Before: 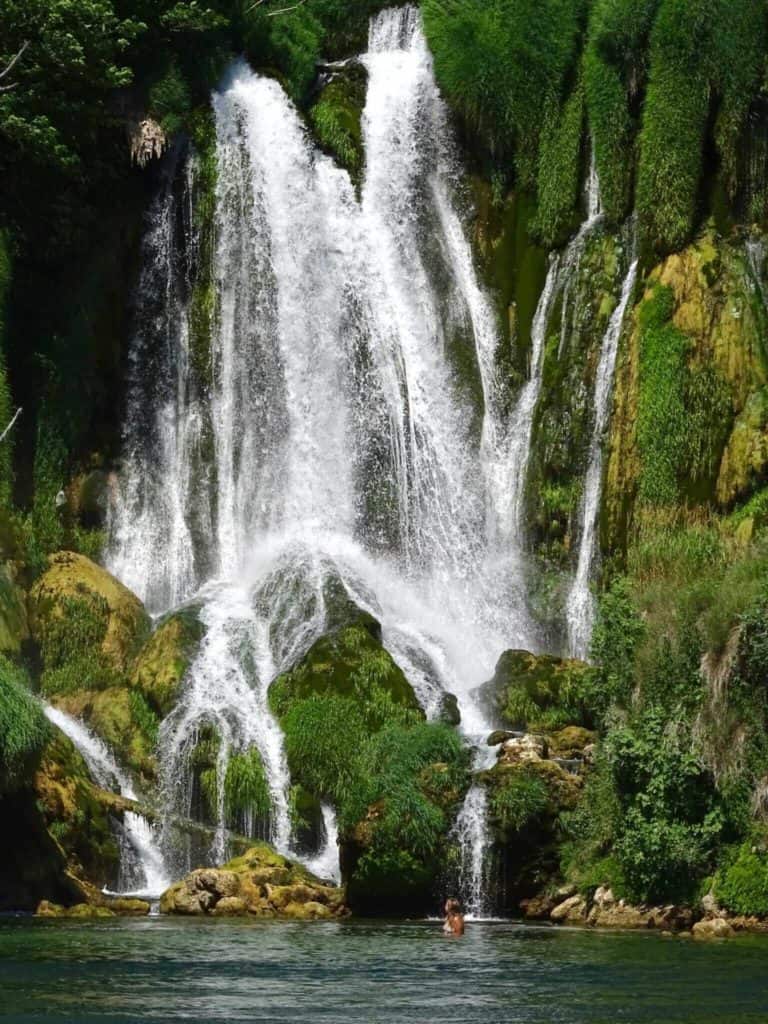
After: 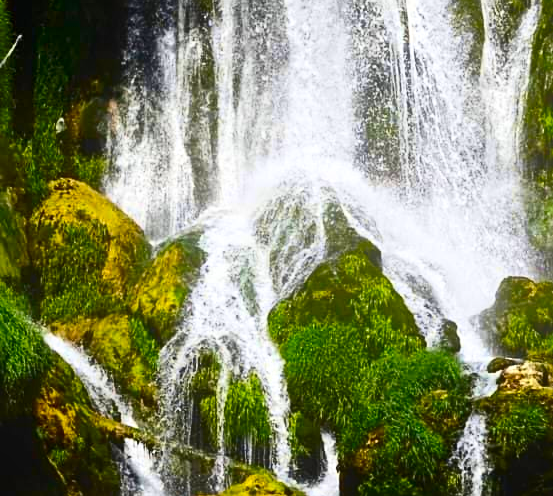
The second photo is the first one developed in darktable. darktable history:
contrast brightness saturation: contrast 0.26, brightness 0.02, saturation 0.87
color contrast: green-magenta contrast 0.8, blue-yellow contrast 1.1, unbound 0
sharpen: radius 2.167, amount 0.381, threshold 0
bloom: size 15%, threshold 97%, strength 7%
crop: top 36.498%, right 27.964%, bottom 14.995%
